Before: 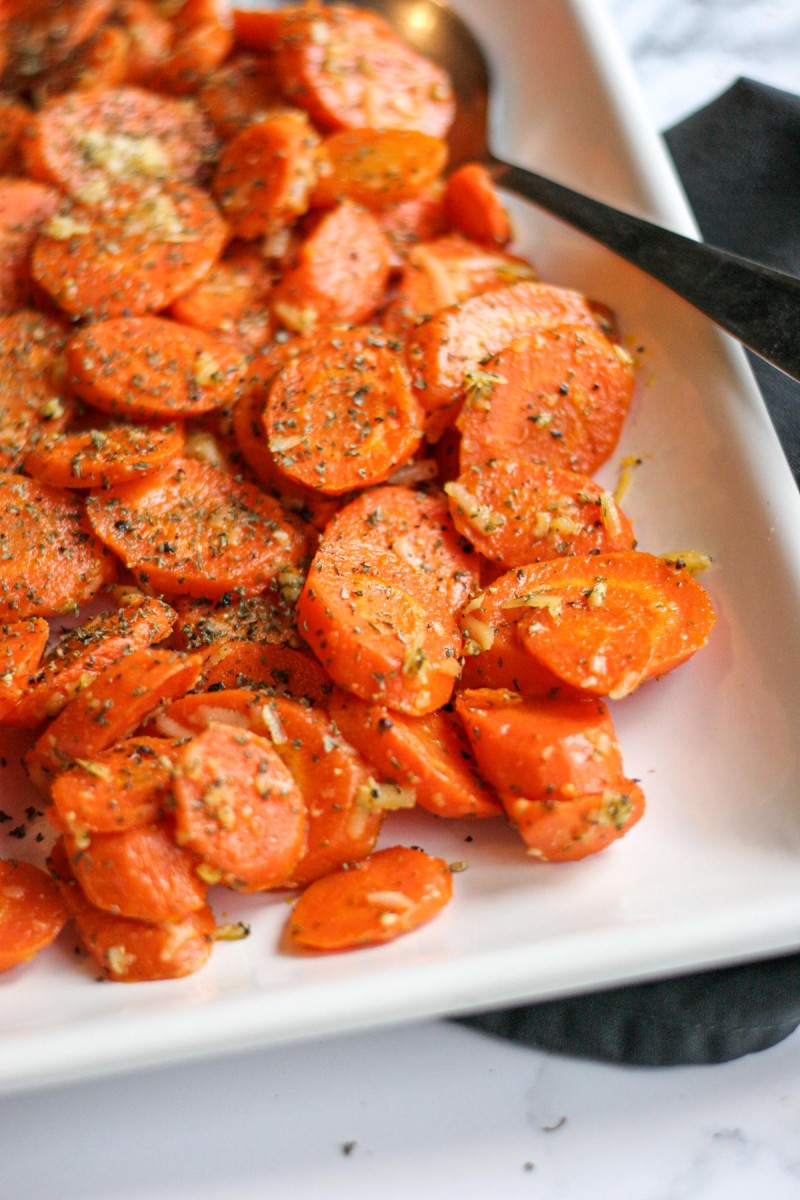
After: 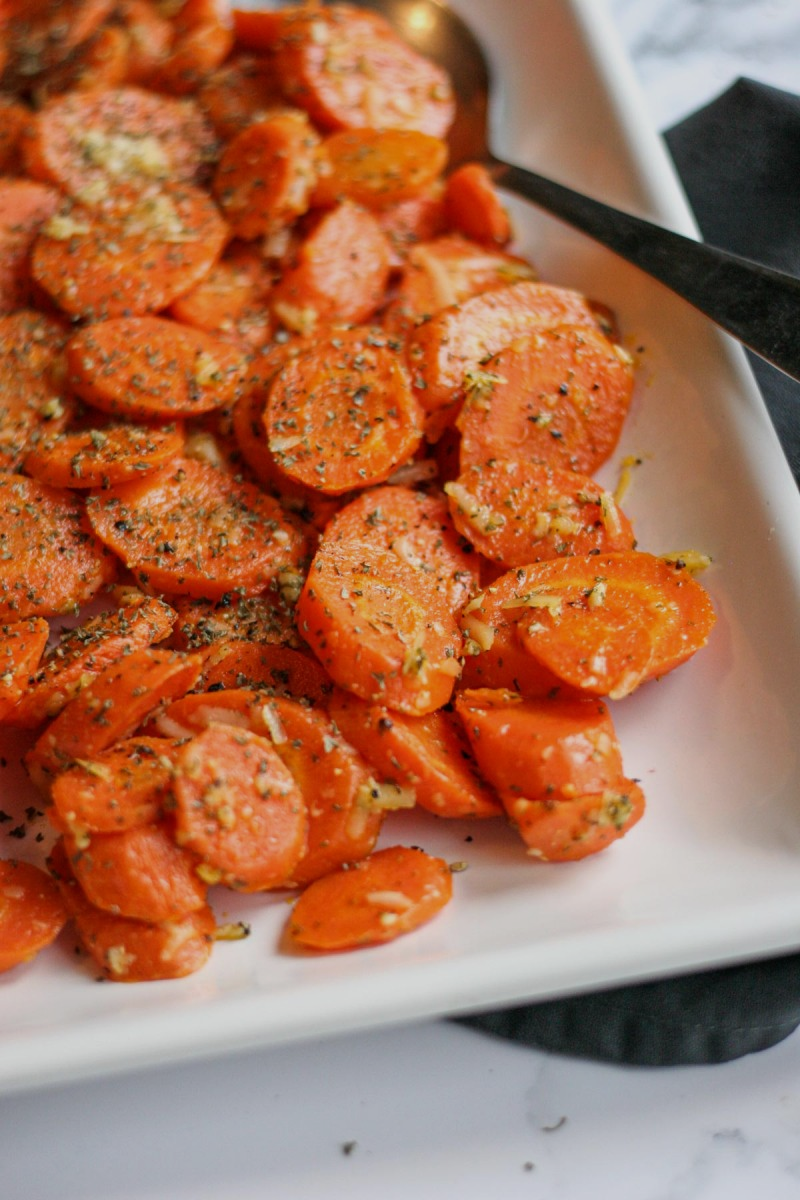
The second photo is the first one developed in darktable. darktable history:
exposure: exposure -0.462 EV, compensate highlight preservation false
tone equalizer: -8 EV 0.06 EV, smoothing diameter 25%, edges refinement/feathering 10, preserve details guided filter
